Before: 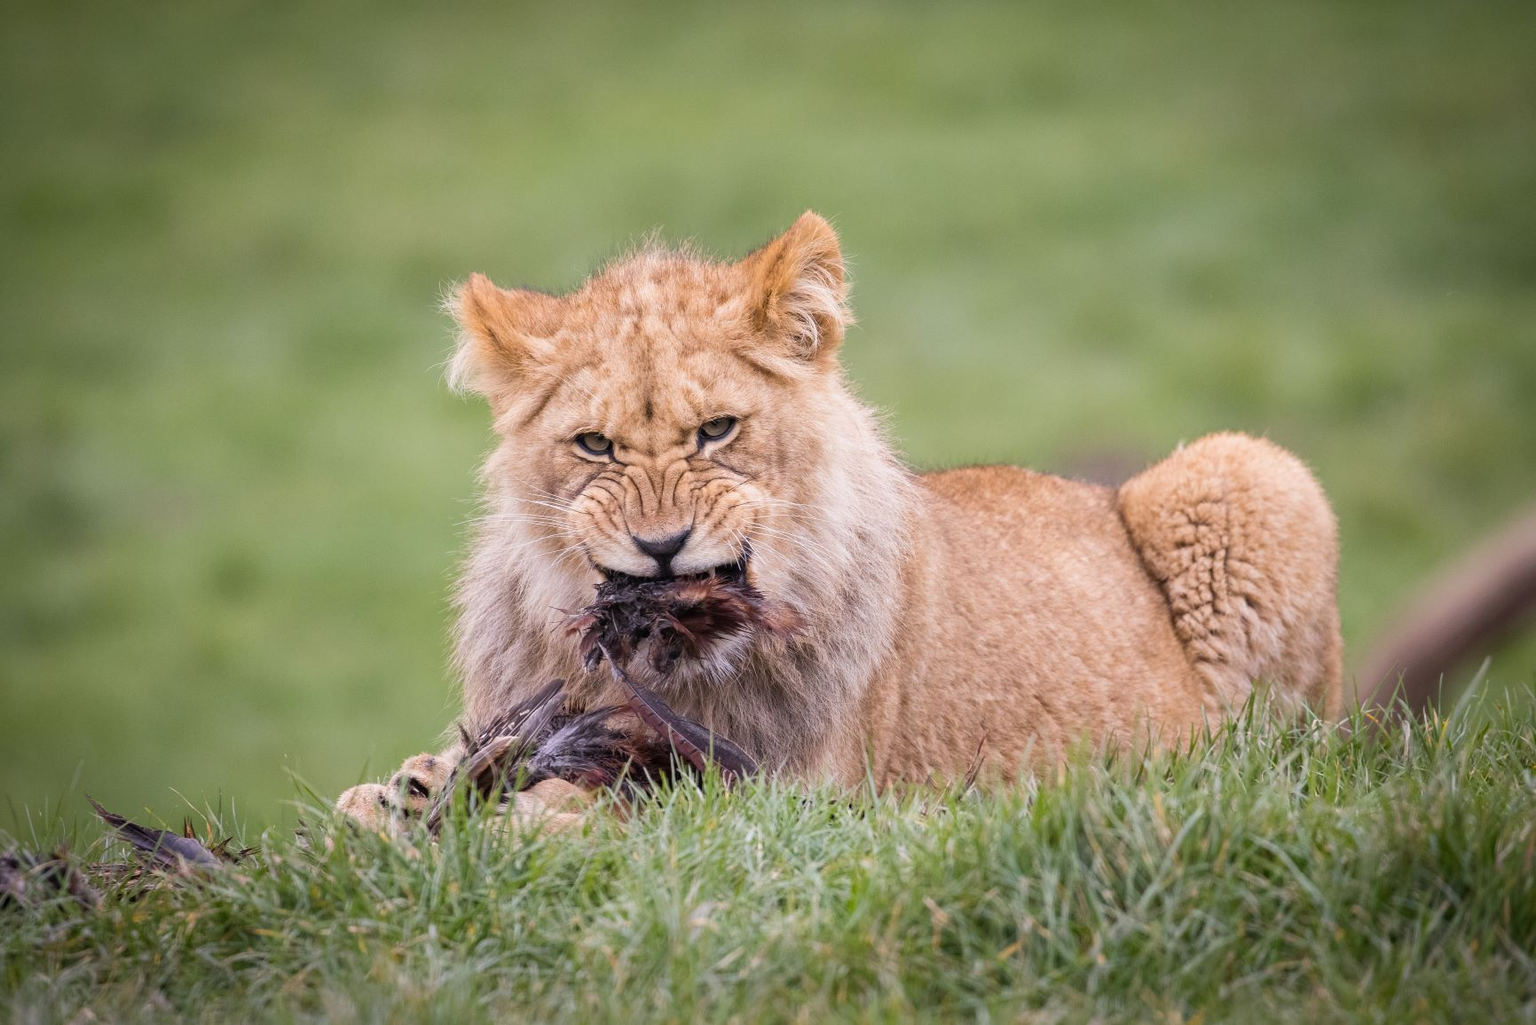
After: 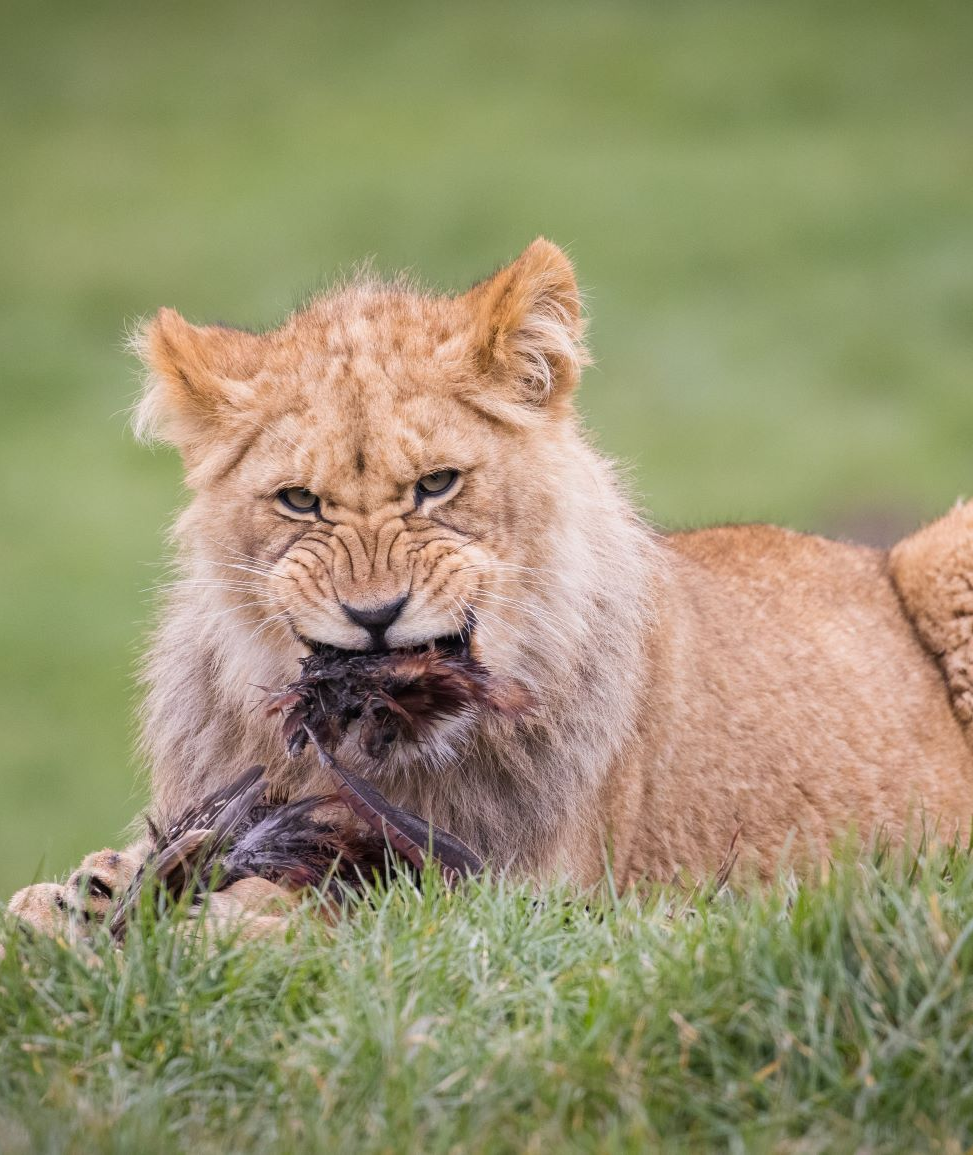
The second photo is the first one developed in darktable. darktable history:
crop: left 21.464%, right 22.296%
exposure: exposure -0.026 EV, compensate highlight preservation false
